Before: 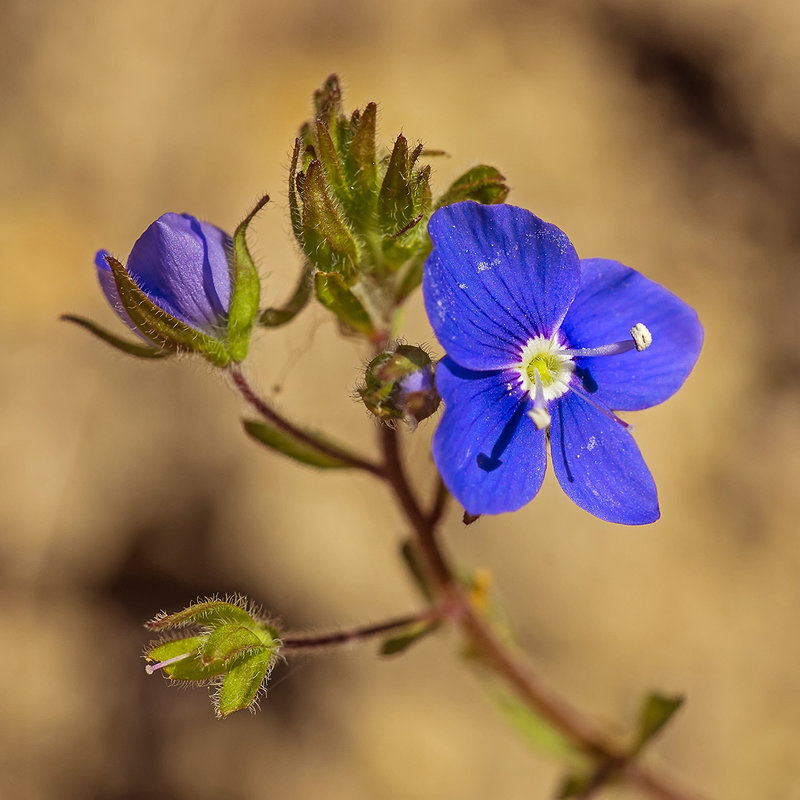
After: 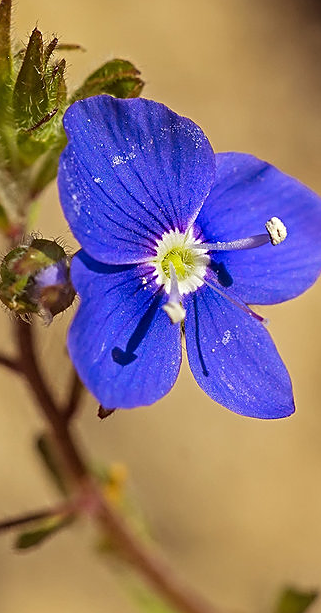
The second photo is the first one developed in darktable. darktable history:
crop: left 45.629%, top 13.259%, right 14.211%, bottom 10.034%
sharpen: on, module defaults
